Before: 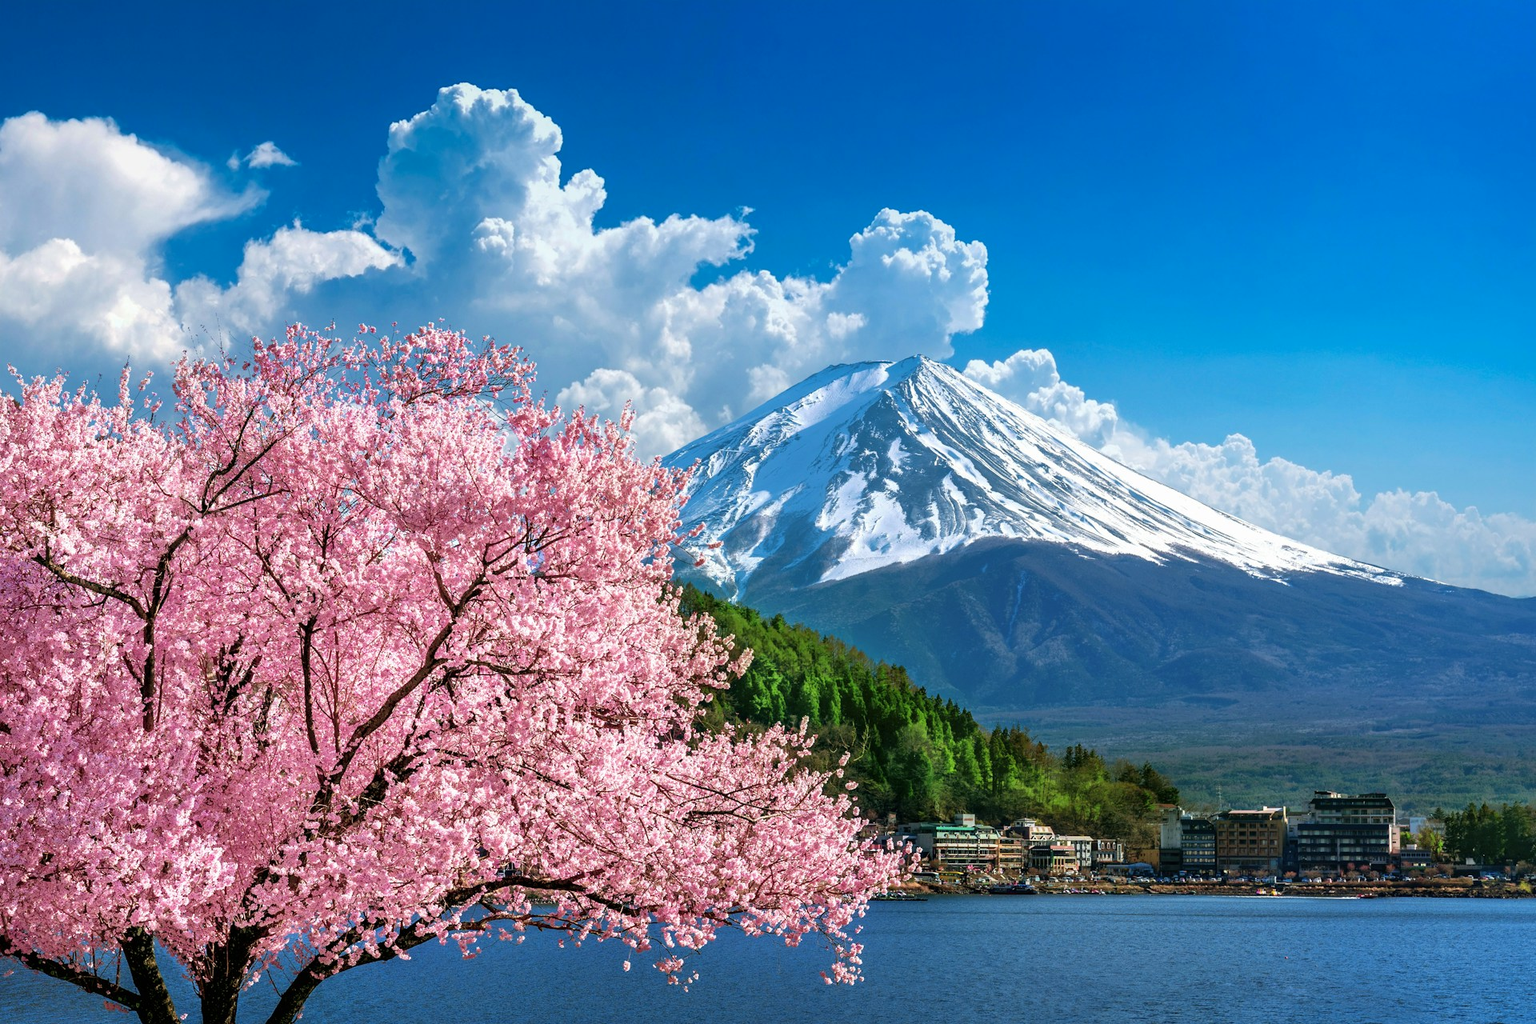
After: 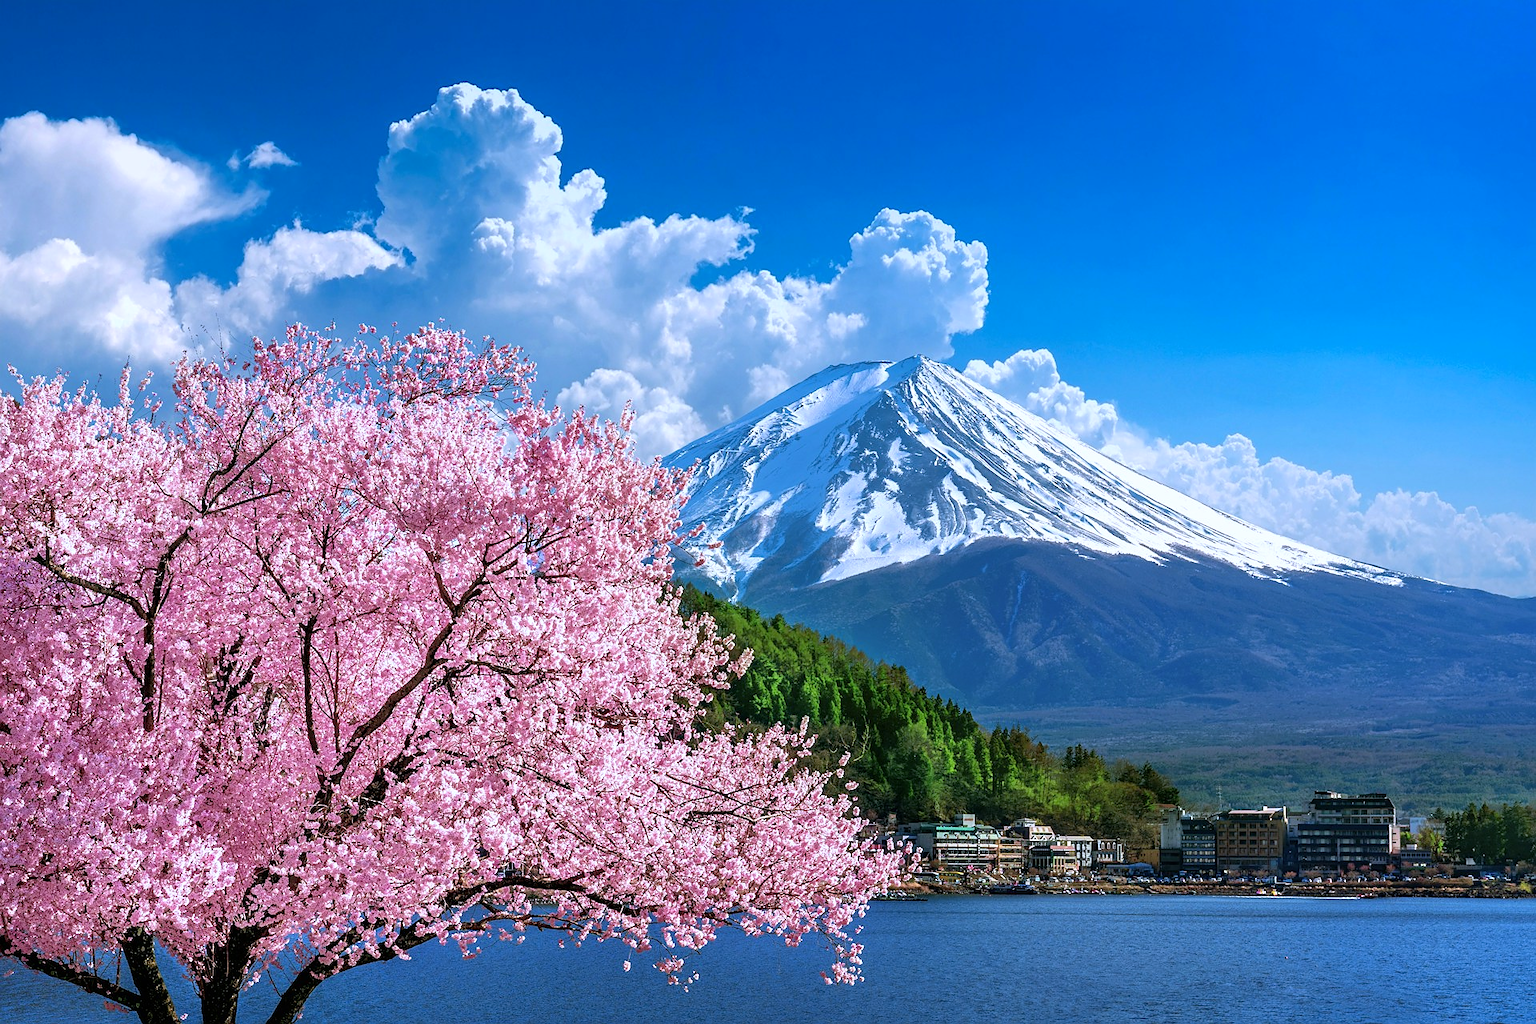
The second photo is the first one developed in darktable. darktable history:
white balance: red 0.967, blue 1.119, emerald 0.756
sharpen: radius 0.969, amount 0.604
